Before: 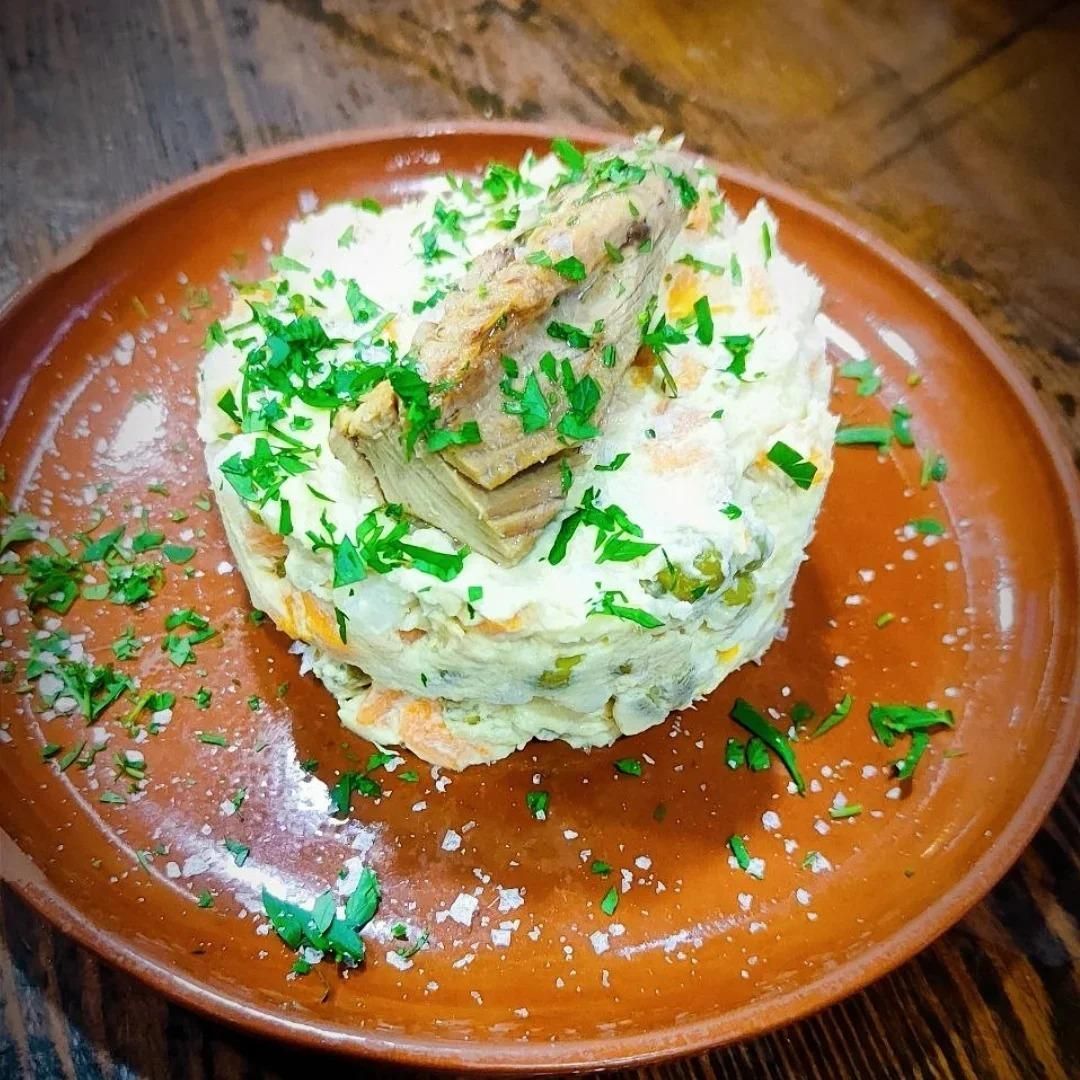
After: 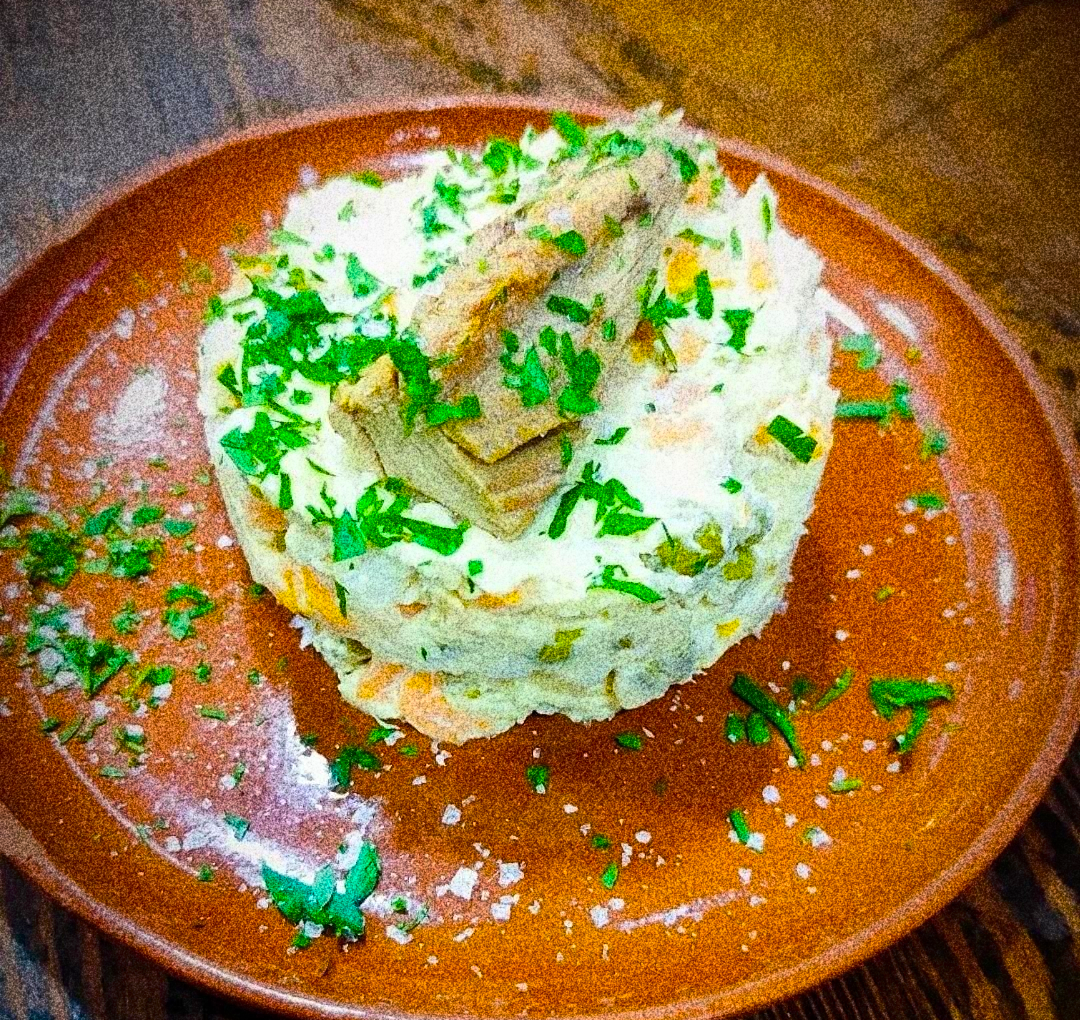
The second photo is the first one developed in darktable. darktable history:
grain: coarseness 30.02 ISO, strength 100%
color balance rgb: perceptual saturation grading › global saturation 30%, global vibrance 20%
crop and rotate: top 2.479%, bottom 3.018%
